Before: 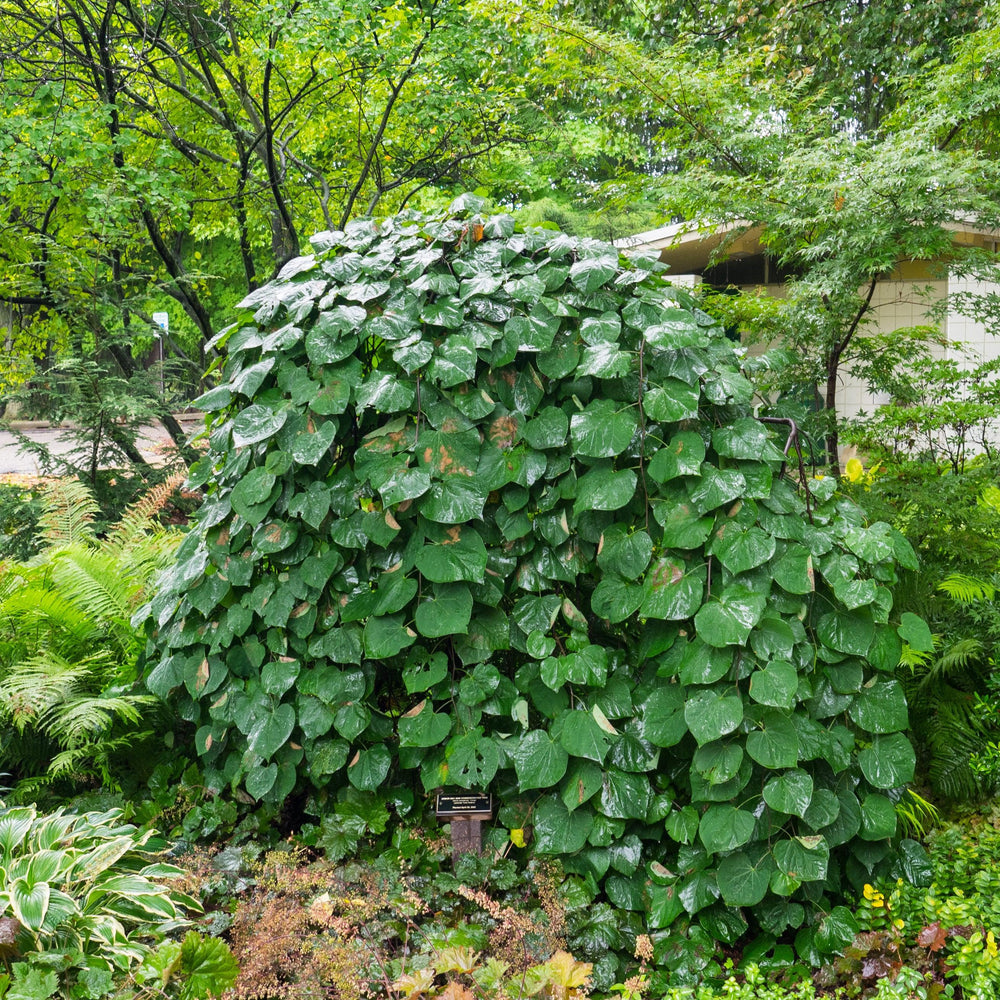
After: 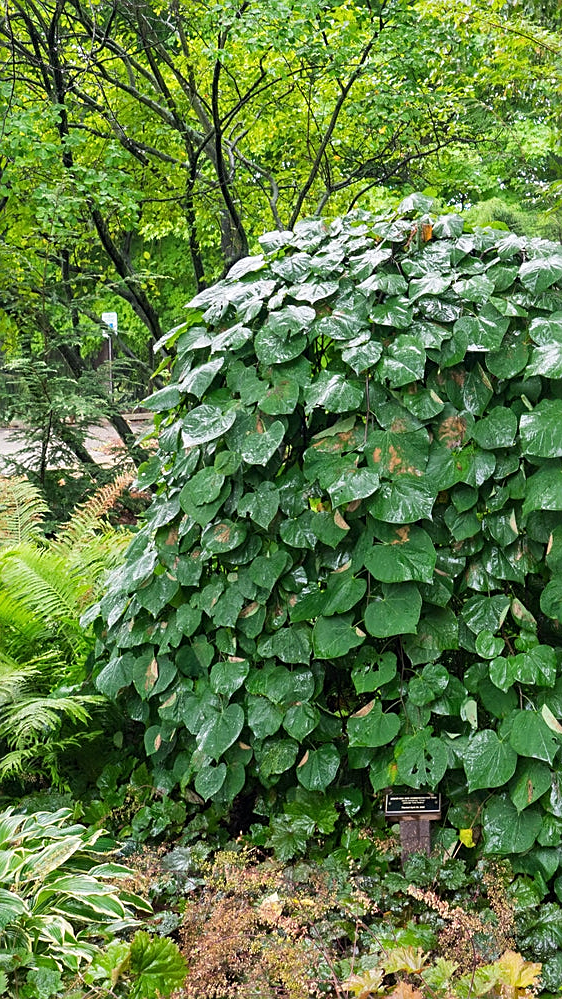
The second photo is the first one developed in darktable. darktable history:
crop: left 5.114%, right 38.589%
sharpen: on, module defaults
